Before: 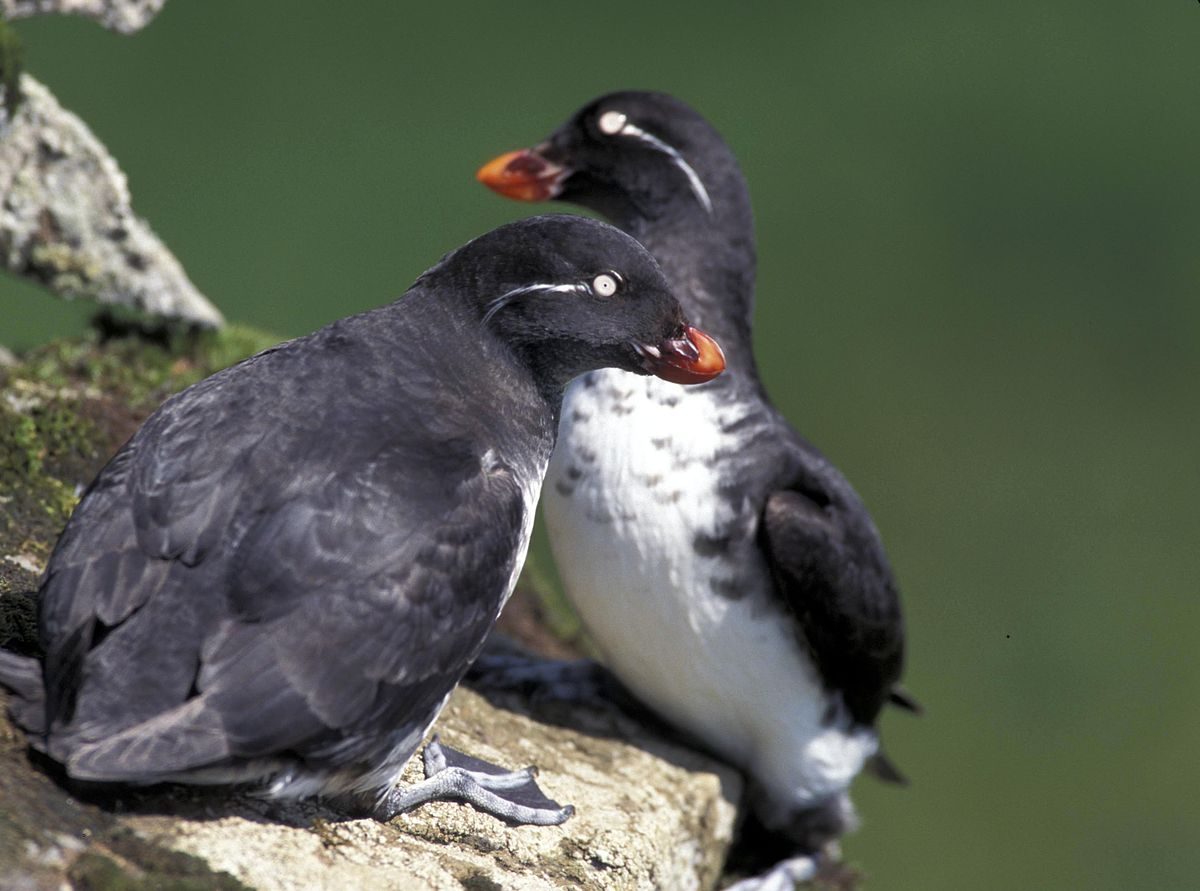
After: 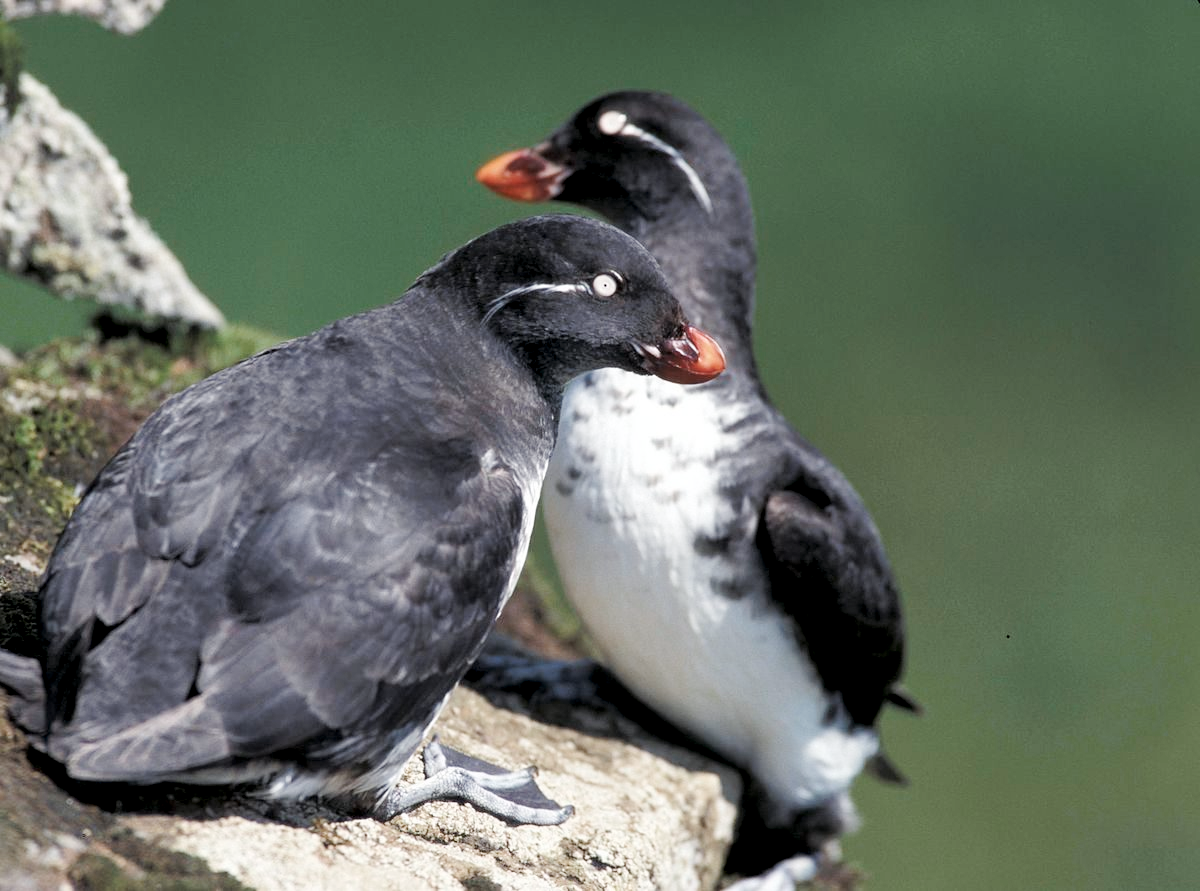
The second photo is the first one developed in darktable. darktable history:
tone curve: curves: ch0 [(0, 0) (0.003, 0.003) (0.011, 0.014) (0.025, 0.031) (0.044, 0.055) (0.069, 0.086) (0.1, 0.124) (0.136, 0.168) (0.177, 0.22) (0.224, 0.278) (0.277, 0.344) (0.335, 0.426) (0.399, 0.515) (0.468, 0.597) (0.543, 0.672) (0.623, 0.746) (0.709, 0.815) (0.801, 0.881) (0.898, 0.939) (1, 1)], preserve colors none
color look up table: target L [61.78, 42.8, 31.91, 100, 80.69, 61.46, 57.56, 50.79, 42.93, 44.91, 37.06, 26.64, 71.04, 58.9, 50.92, 49, 35.24, 25.32, 23.83, 8.1, 62.04, 47.07, 42.45, 26.98, 0 ×25], target a [-14.55, -28.26, -6.985, -0.001, 0.155, 20.01, 18.49, 34.58, -0.215, 42.44, 42.16, 12.09, -0.905, -0.454, 3.547, 41.11, -0.814, 18.34, 2.397, -0.042, -27.69, -25.74, -6.425, -0.549, 0 ×25], target b [43.59, 21.98, 15.91, 0.014, 0.748, 50.62, 12.64, 38.85, 0.069, 14.53, 21.59, 12.8, 0.042, -0.648, -18.36, -9.378, -32.7, -11.09, -32.78, 0.011, -4.415, -21.5, -19.85, -0.466, 0 ×25], num patches 24
